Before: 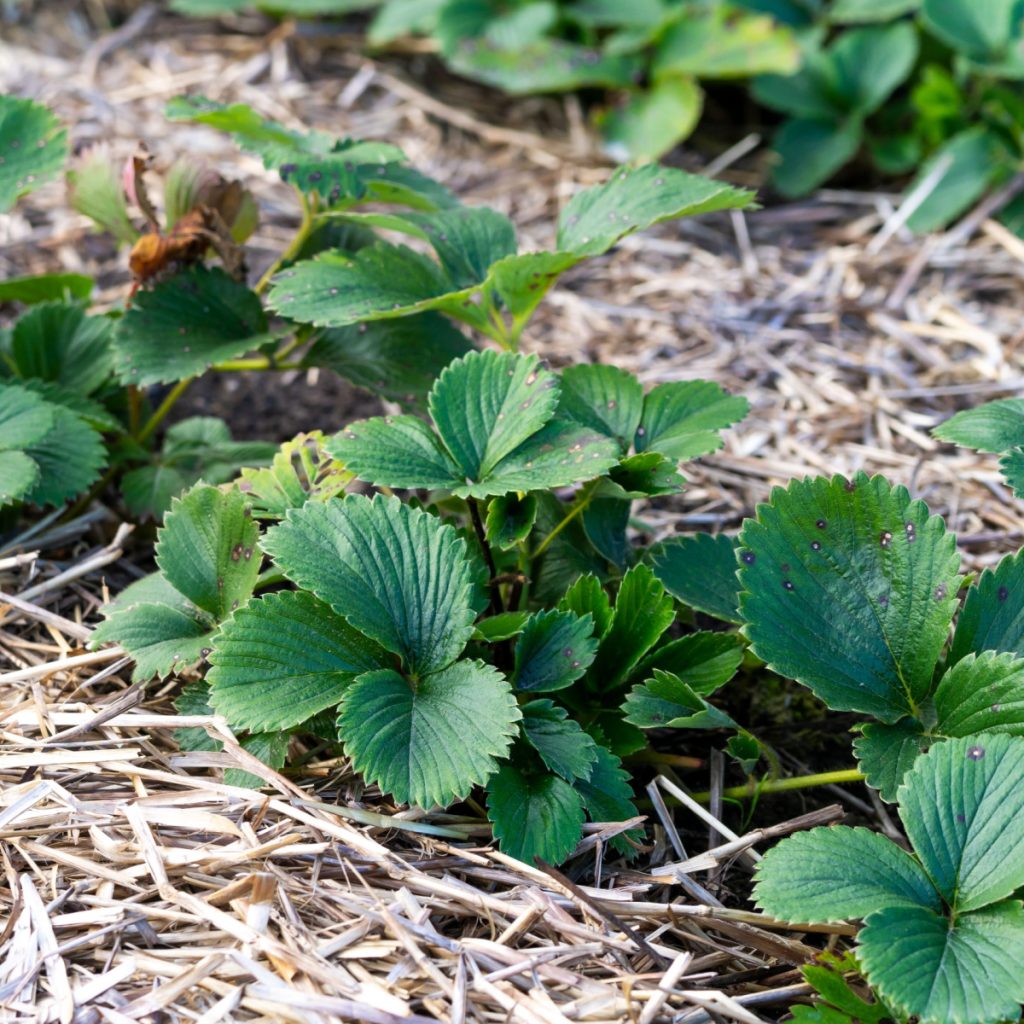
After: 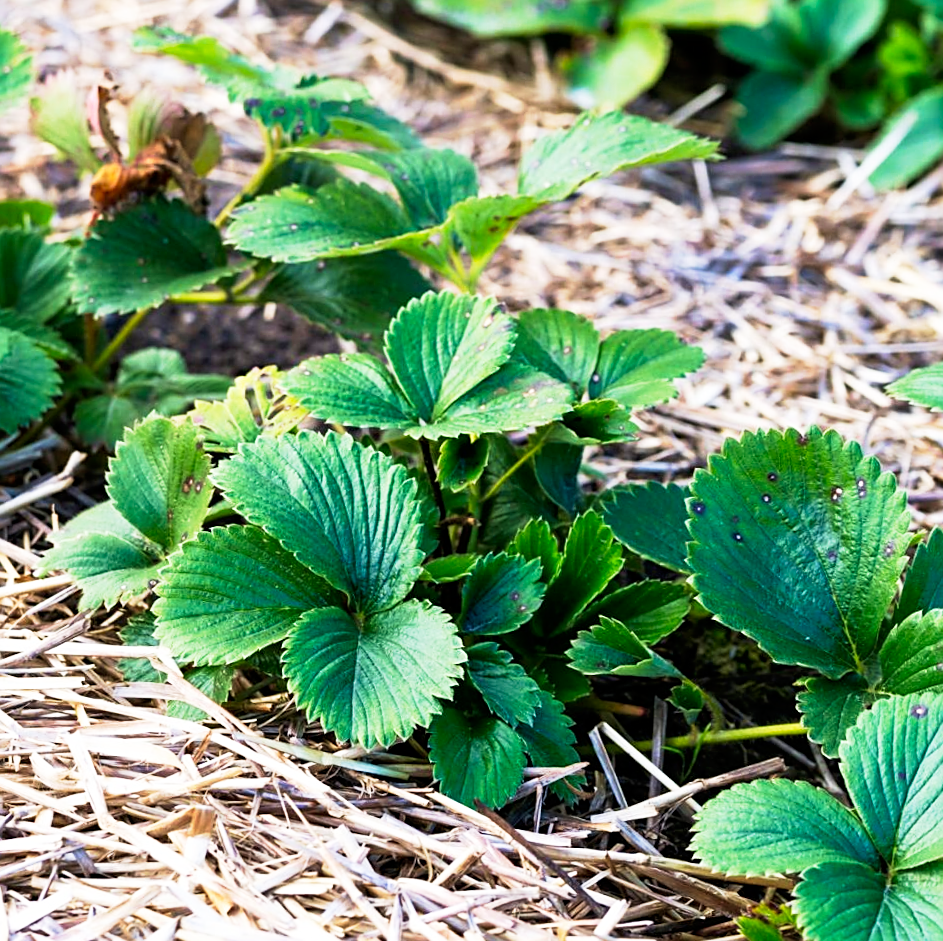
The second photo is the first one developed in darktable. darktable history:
crop and rotate: angle -2.01°, left 3.154%, top 4.201%, right 1.529%, bottom 0.644%
base curve: curves: ch0 [(0, 0) (0.005, 0.002) (0.193, 0.295) (0.399, 0.664) (0.75, 0.928) (1, 1)], preserve colors none
sharpen: on, module defaults
velvia: on, module defaults
